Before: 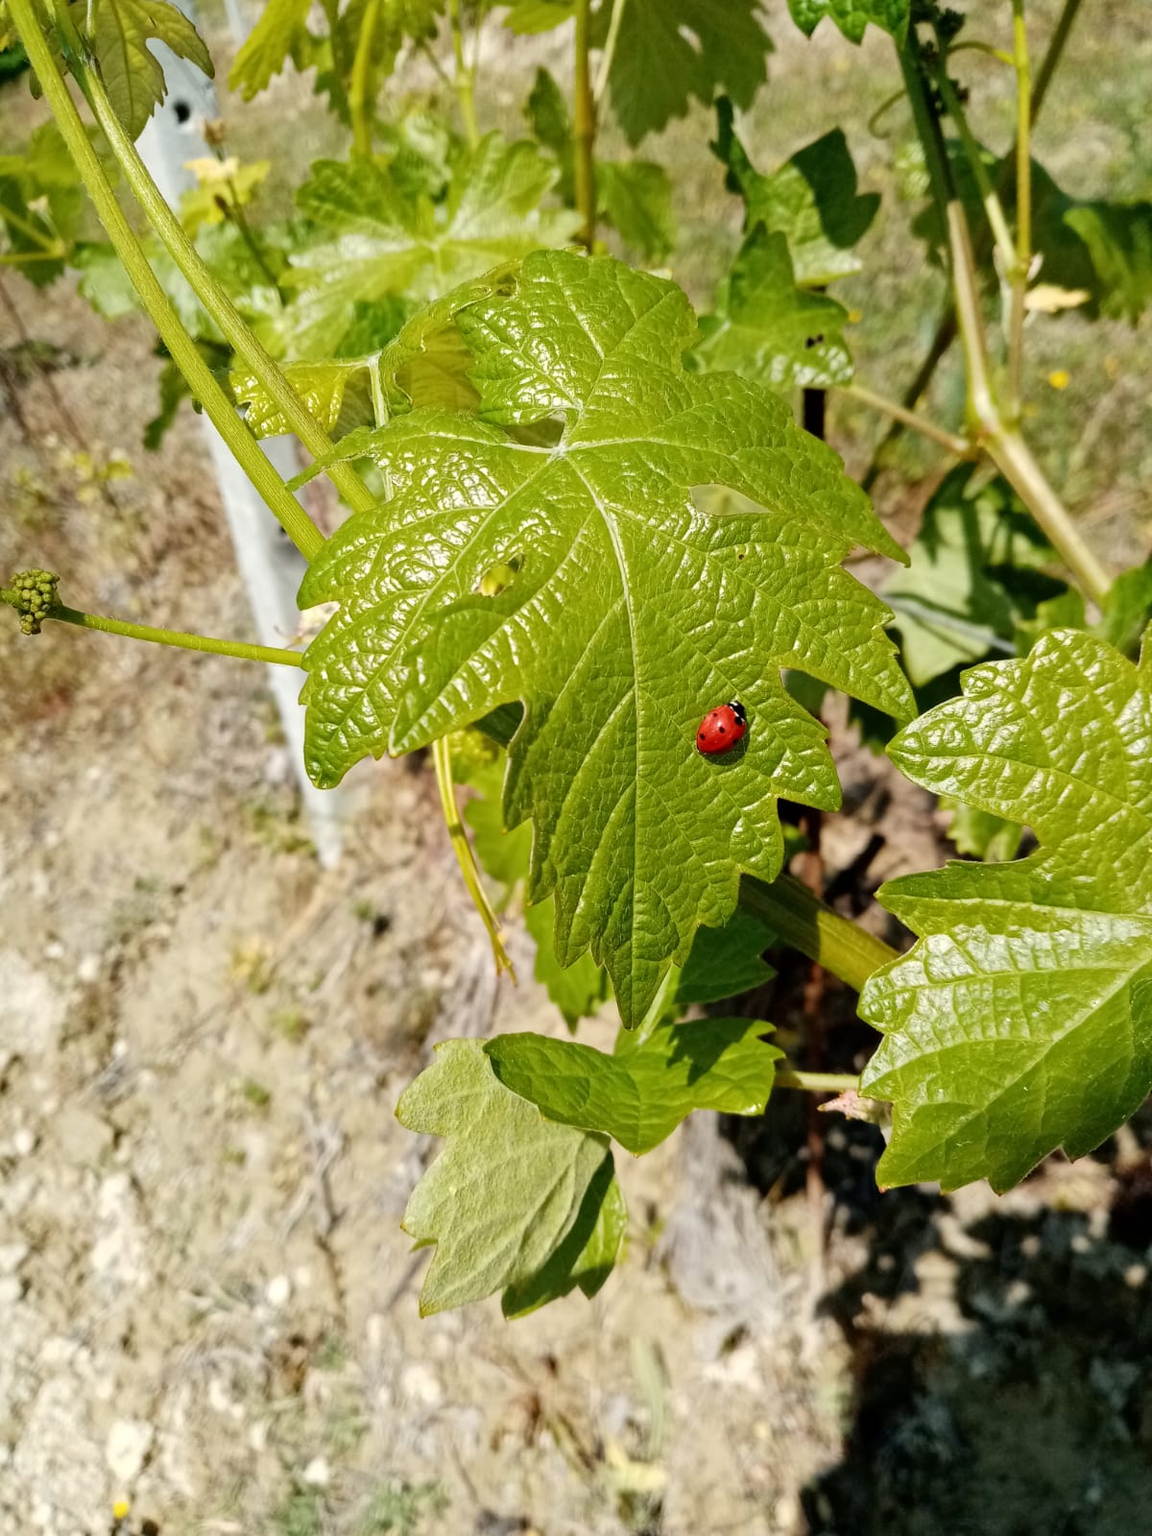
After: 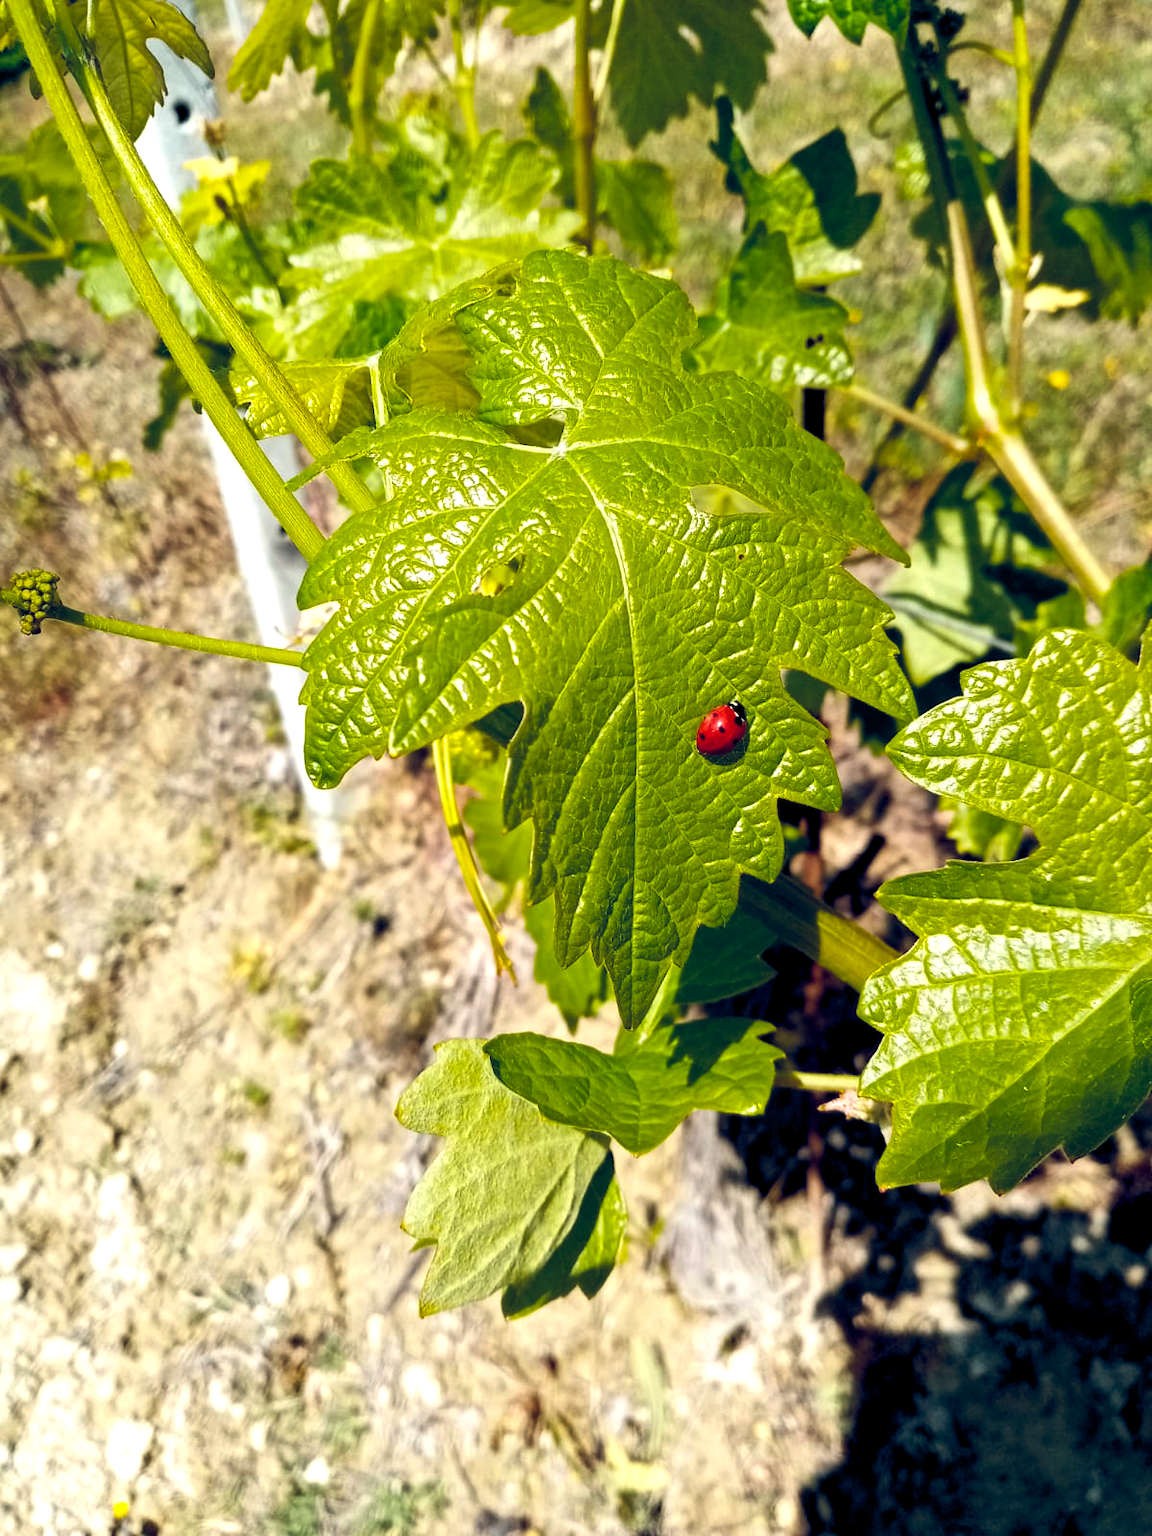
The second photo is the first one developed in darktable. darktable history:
color balance rgb: shadows lift › hue 86.21°, global offset › luminance -0.29%, global offset › chroma 0.307%, global offset › hue 260.4°, perceptual saturation grading › global saturation 31.022%, perceptual brilliance grading › global brilliance 15.761%, perceptual brilliance grading › shadows -34.748%, global vibrance 15.357%
